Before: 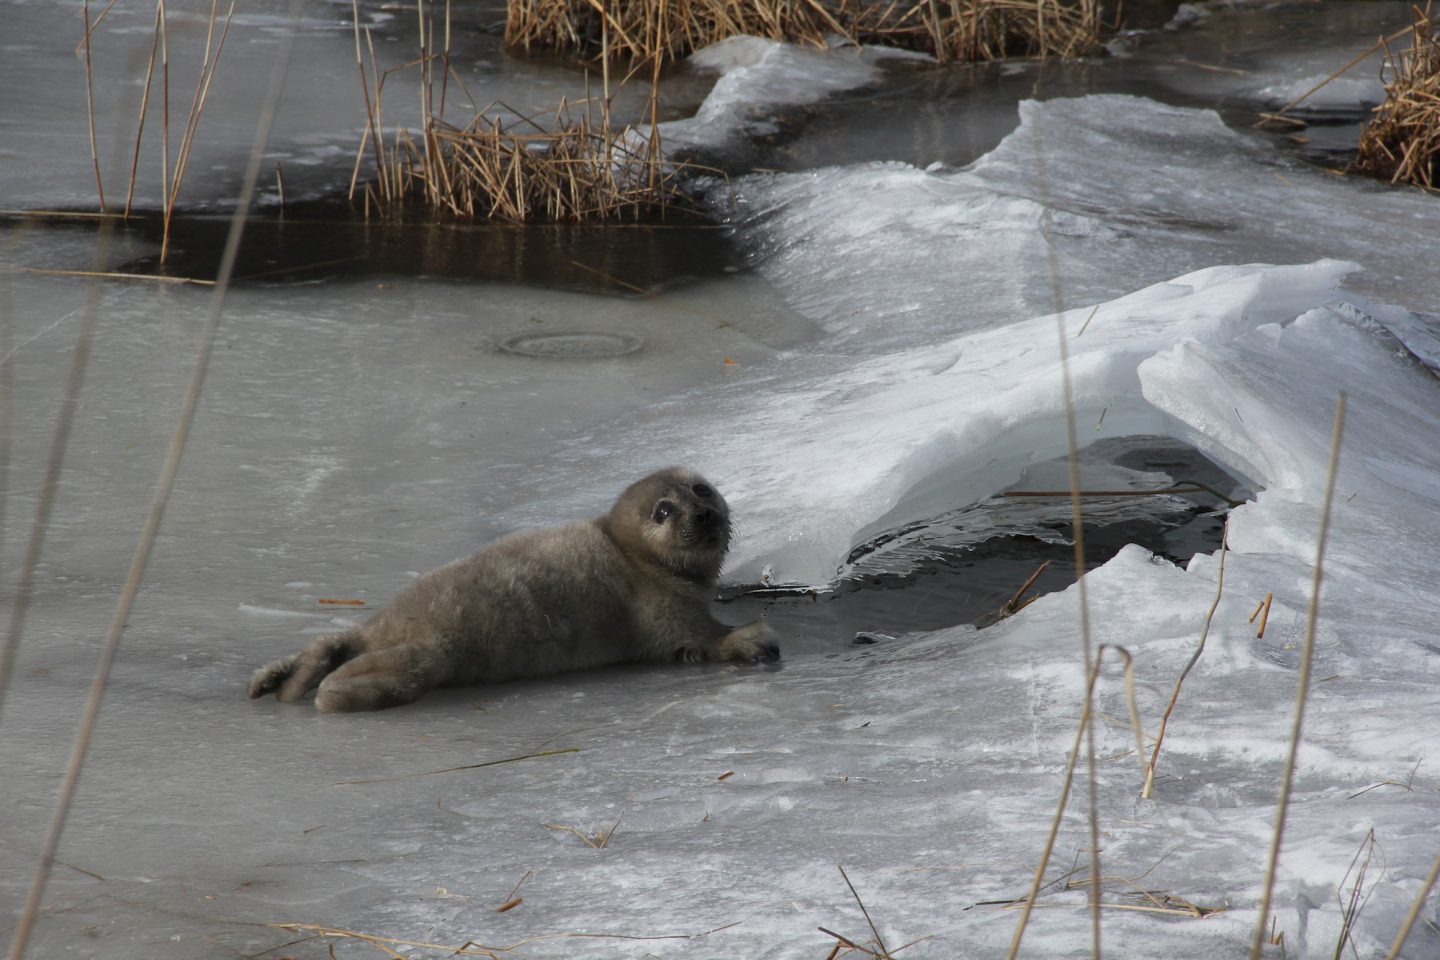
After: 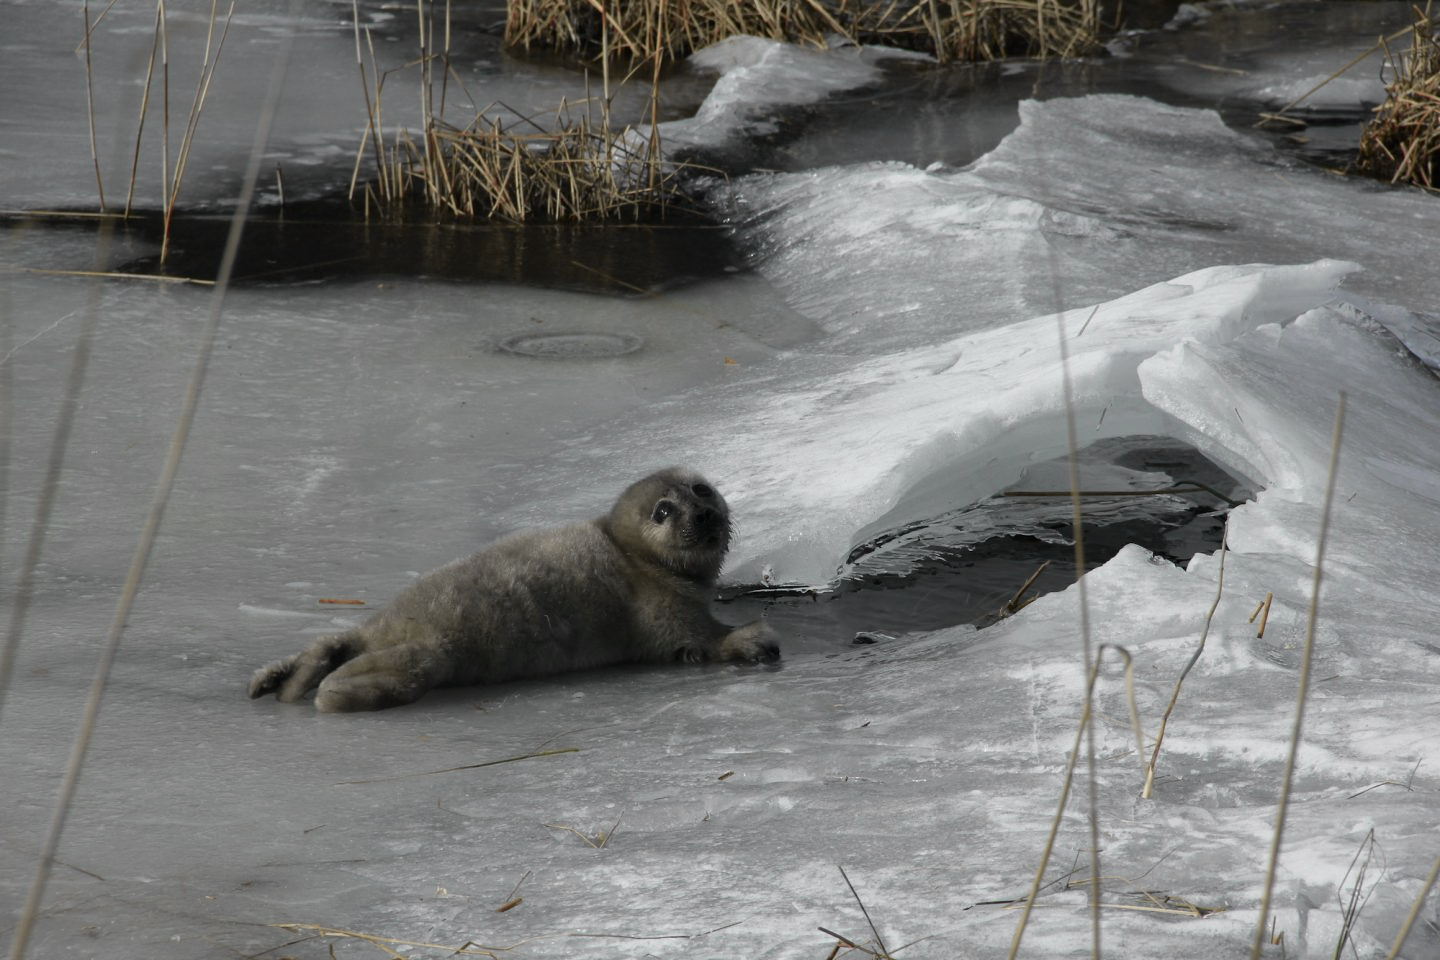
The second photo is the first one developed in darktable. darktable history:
tone curve: curves: ch0 [(0, 0) (0.058, 0.037) (0.214, 0.183) (0.304, 0.288) (0.561, 0.554) (0.687, 0.677) (0.768, 0.768) (0.858, 0.861) (0.987, 0.945)]; ch1 [(0, 0) (0.172, 0.123) (0.312, 0.296) (0.432, 0.448) (0.471, 0.469) (0.502, 0.5) (0.521, 0.505) (0.565, 0.569) (0.663, 0.663) (0.703, 0.721) (0.857, 0.917) (1, 1)]; ch2 [(0, 0) (0.411, 0.424) (0.485, 0.497) (0.502, 0.5) (0.517, 0.511) (0.556, 0.551) (0.626, 0.594) (0.709, 0.661) (1, 1)], color space Lab, independent channels, preserve colors none
